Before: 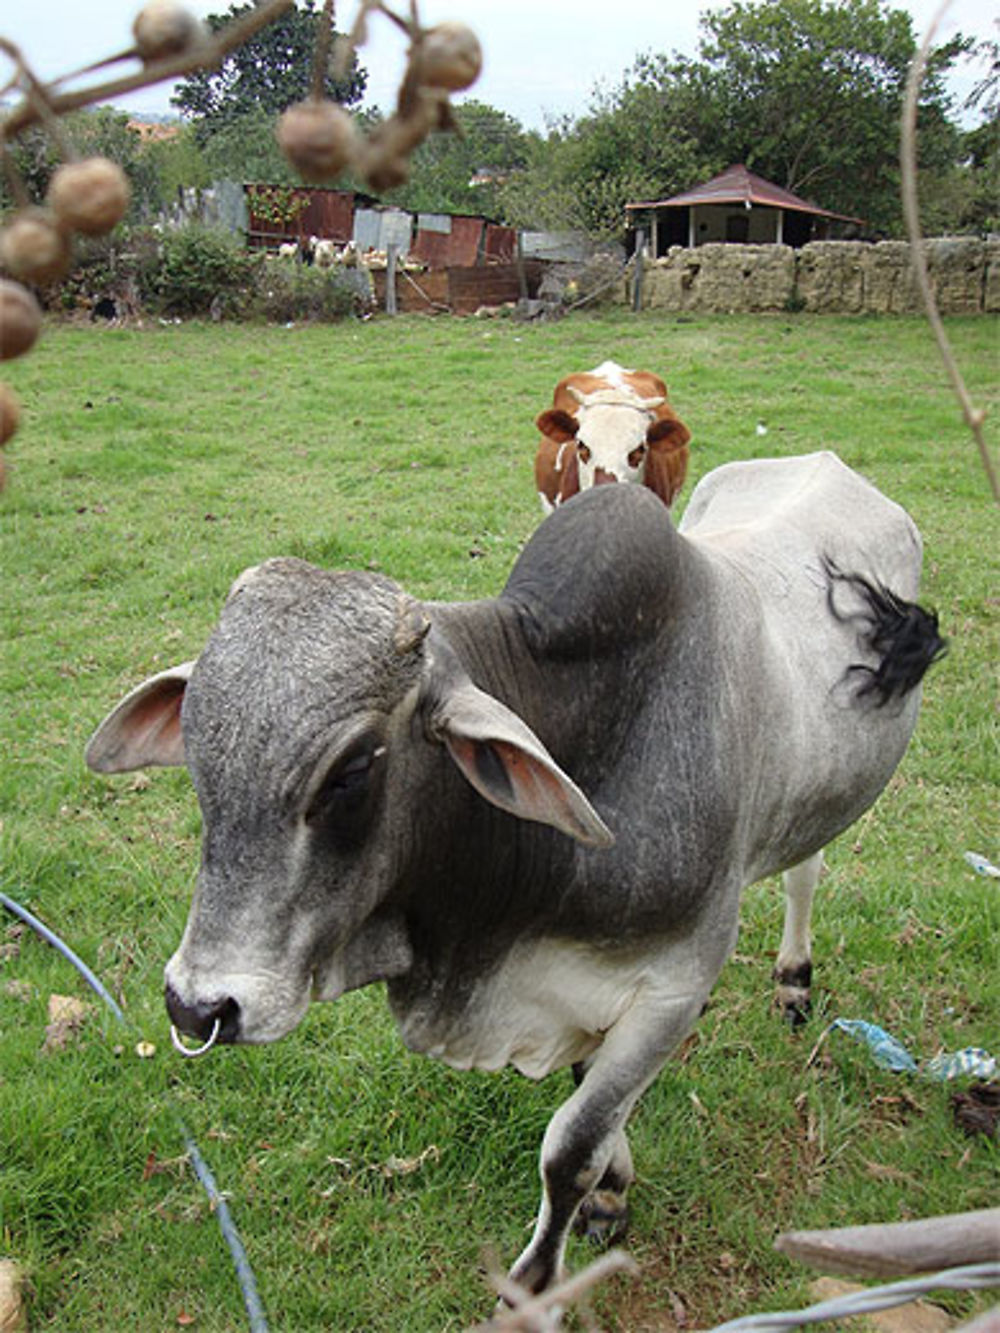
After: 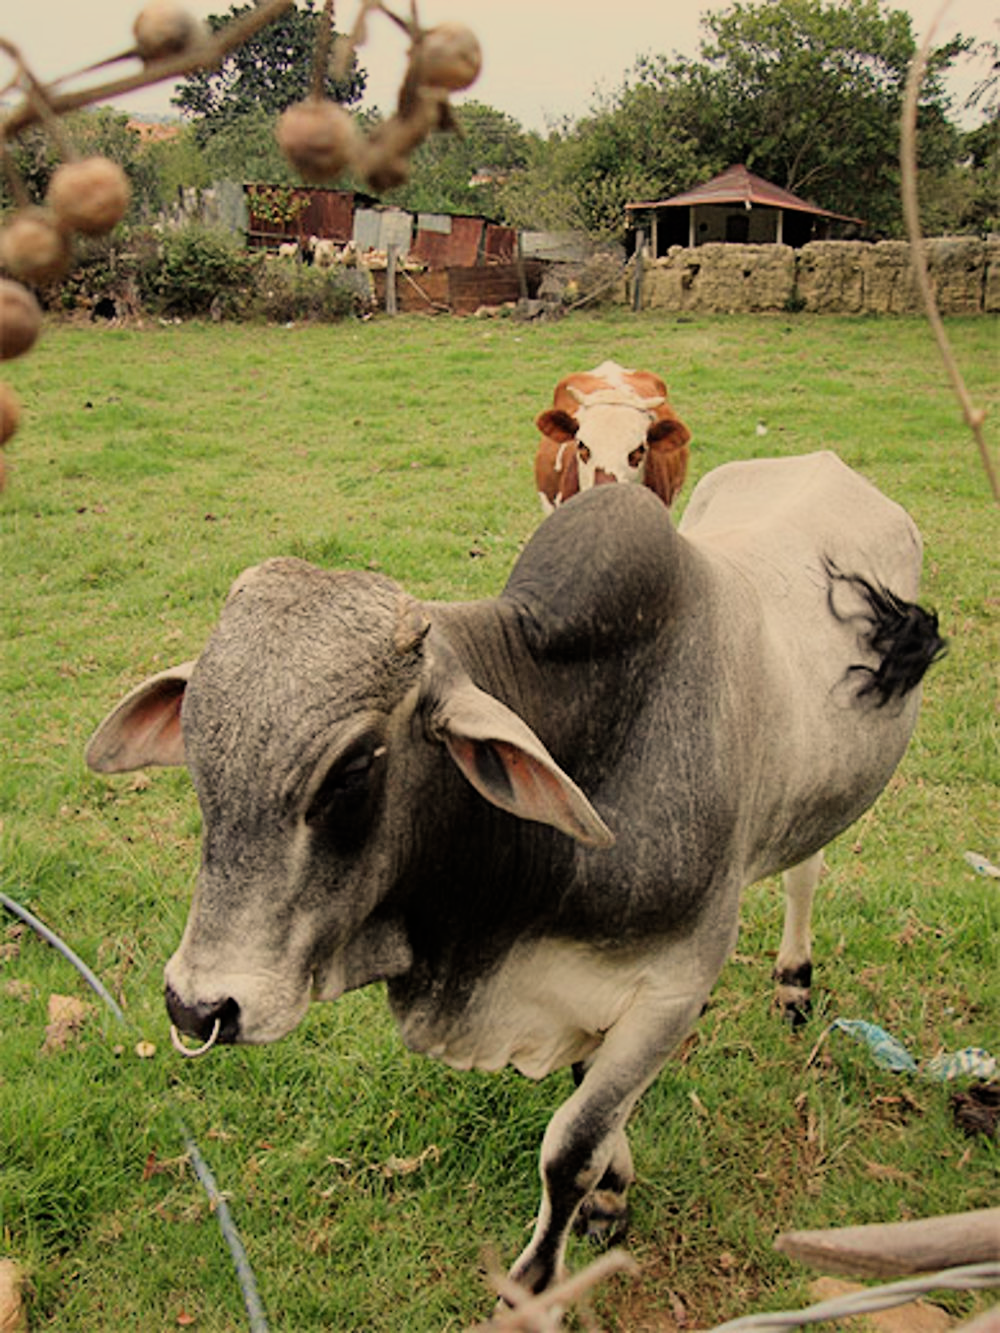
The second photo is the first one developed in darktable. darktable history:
filmic rgb: black relative exposure -7.65 EV, white relative exposure 4.56 EV, hardness 3.61, contrast 1.05
white balance: red 1.138, green 0.996, blue 0.812
